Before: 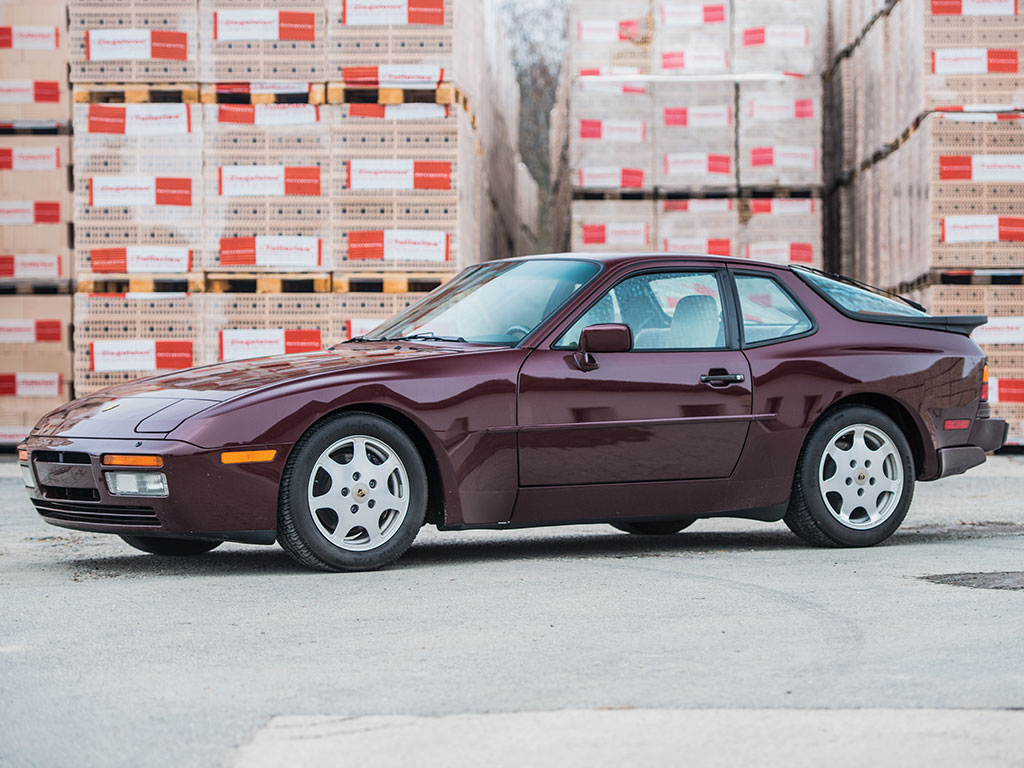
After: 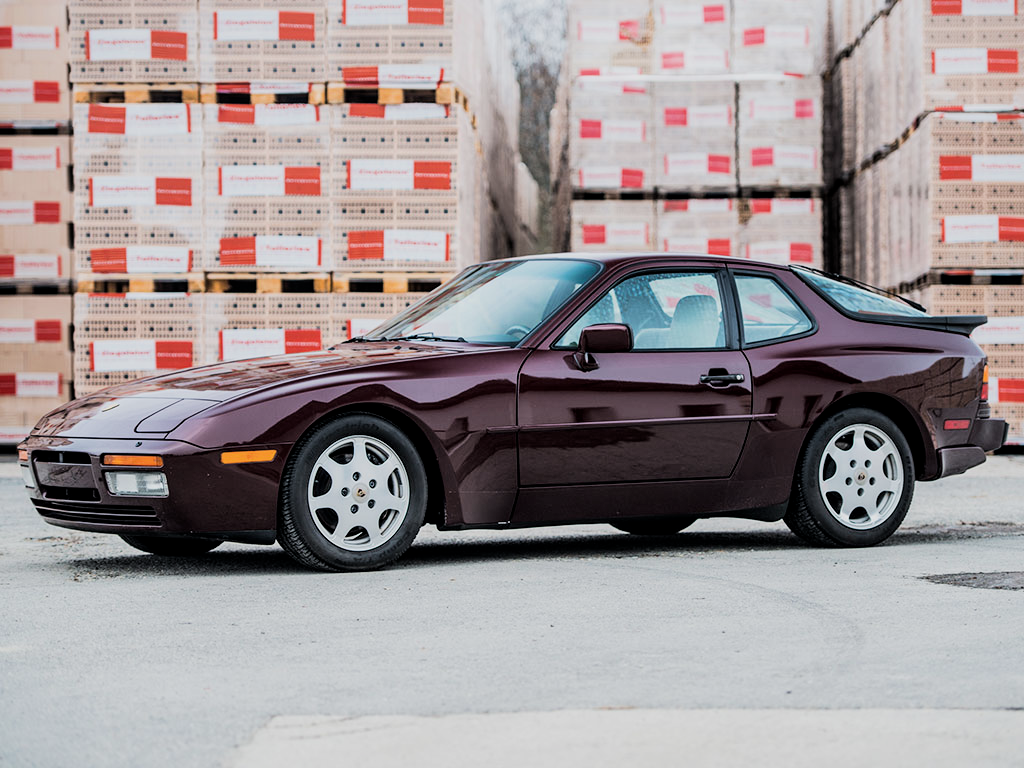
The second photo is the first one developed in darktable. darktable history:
filmic rgb: black relative exposure -5.1 EV, white relative exposure 3.95 EV, hardness 2.9, contrast 1.3, highlights saturation mix -8.64%, contrast in shadows safe
local contrast: mode bilateral grid, contrast 20, coarseness 50, detail 119%, midtone range 0.2
